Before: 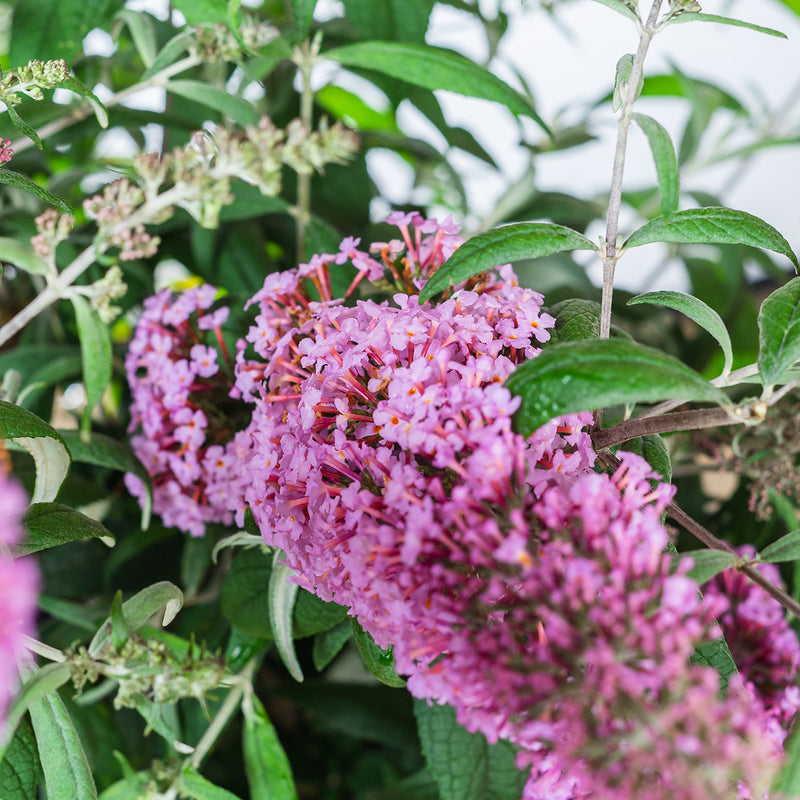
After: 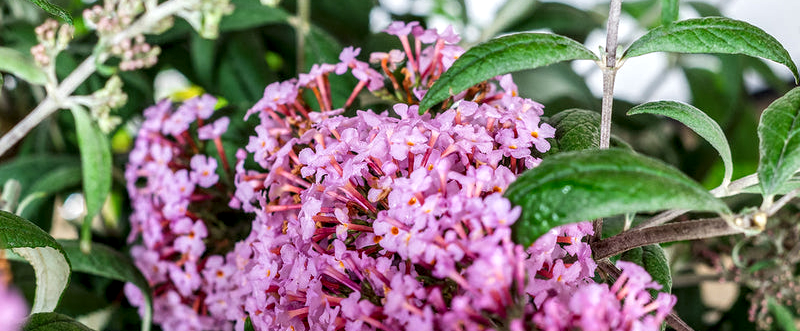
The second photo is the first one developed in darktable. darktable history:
tone equalizer: edges refinement/feathering 500, mask exposure compensation -1.57 EV, preserve details no
local contrast: detail 150%
crop and rotate: top 23.818%, bottom 34.747%
